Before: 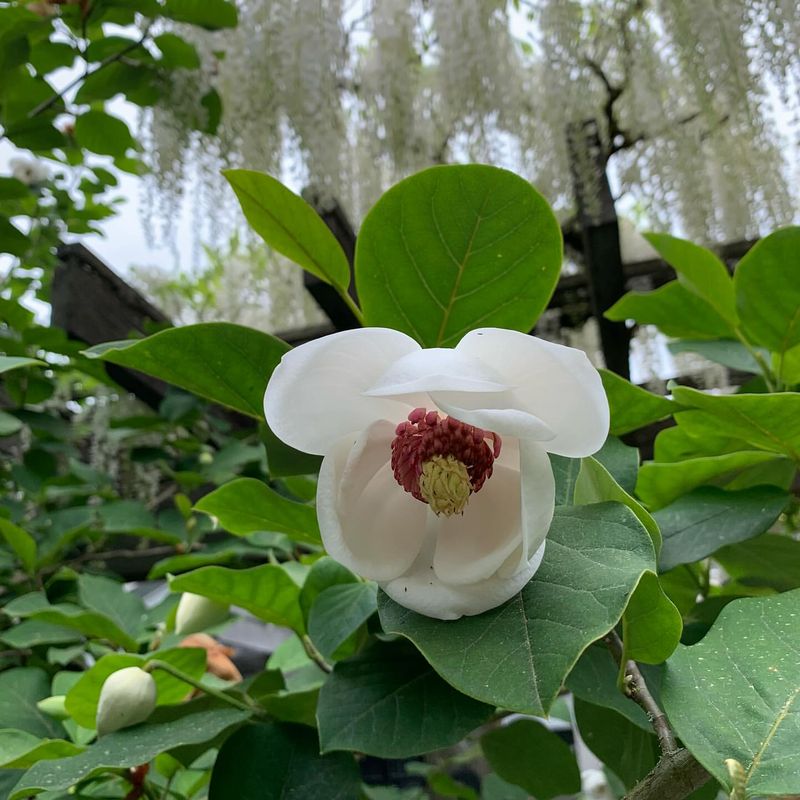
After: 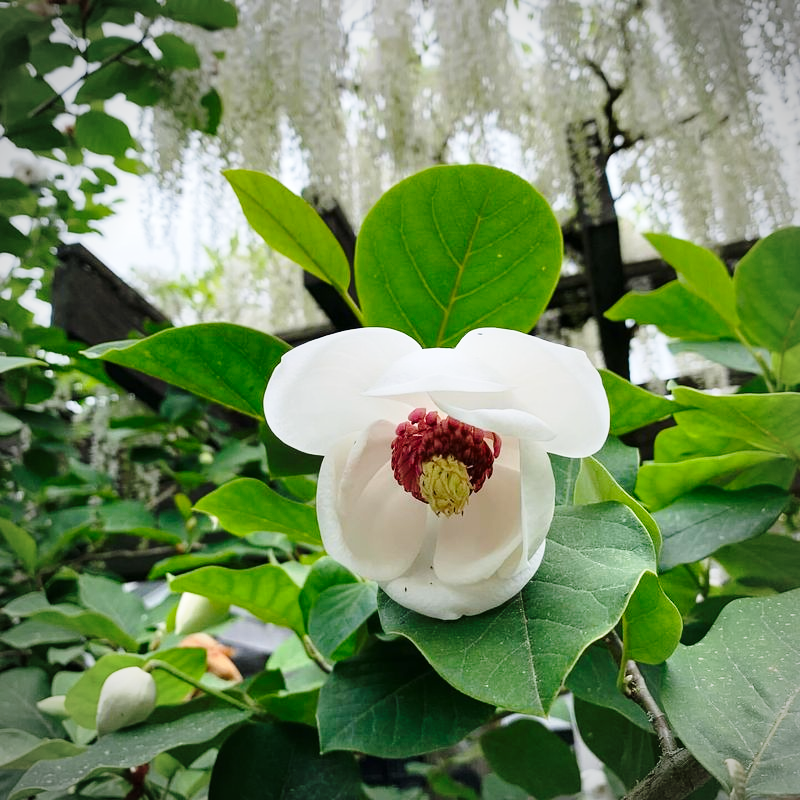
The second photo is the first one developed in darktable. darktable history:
vignetting: automatic ratio true
base curve: curves: ch0 [(0, 0) (0.028, 0.03) (0.121, 0.232) (0.46, 0.748) (0.859, 0.968) (1, 1)], preserve colors none
